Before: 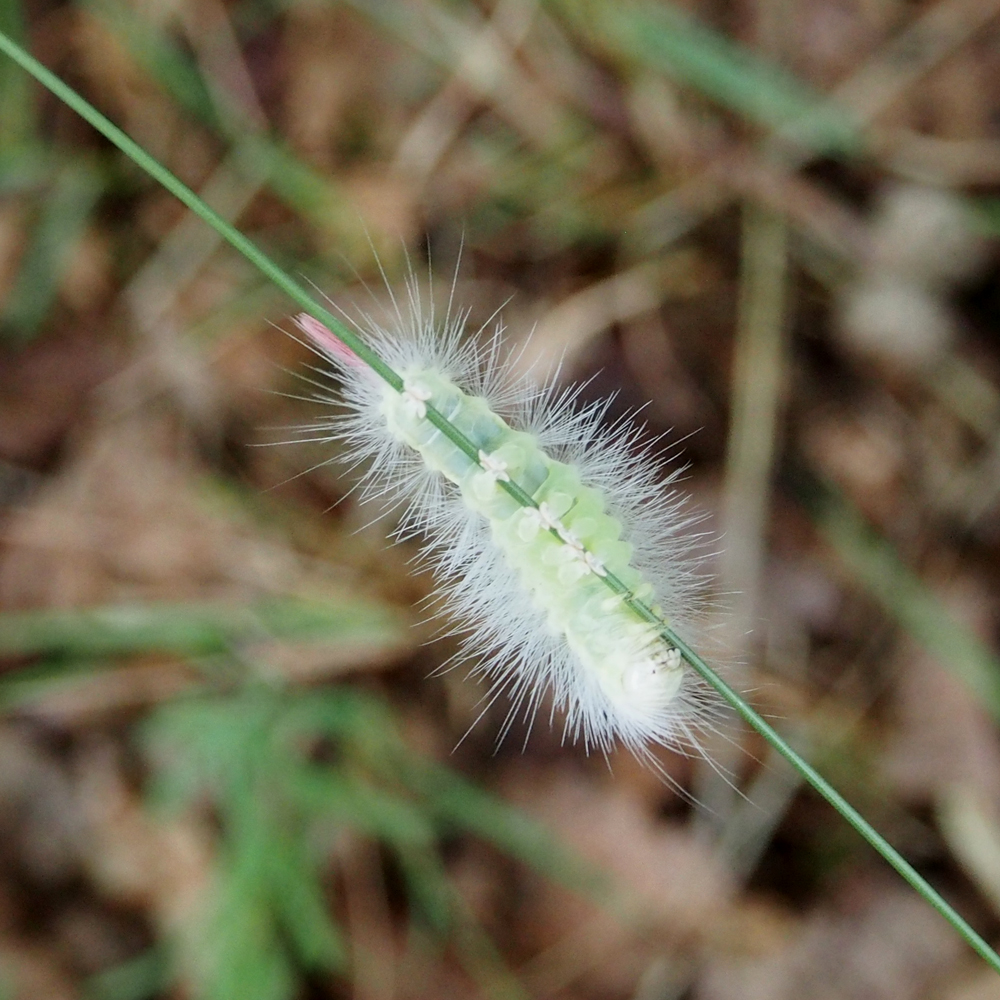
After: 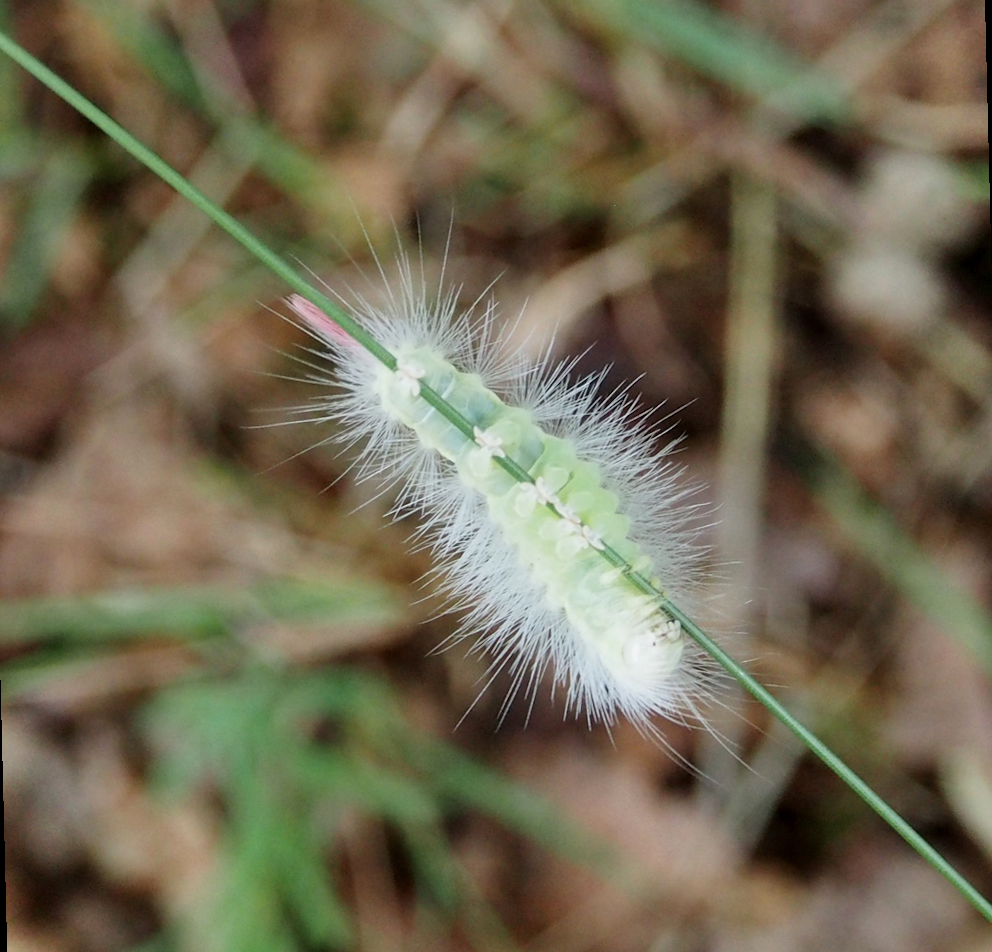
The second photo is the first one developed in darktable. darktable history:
rotate and perspective: rotation -1.42°, crop left 0.016, crop right 0.984, crop top 0.035, crop bottom 0.965
shadows and highlights: shadows 49, highlights -41, soften with gaussian
